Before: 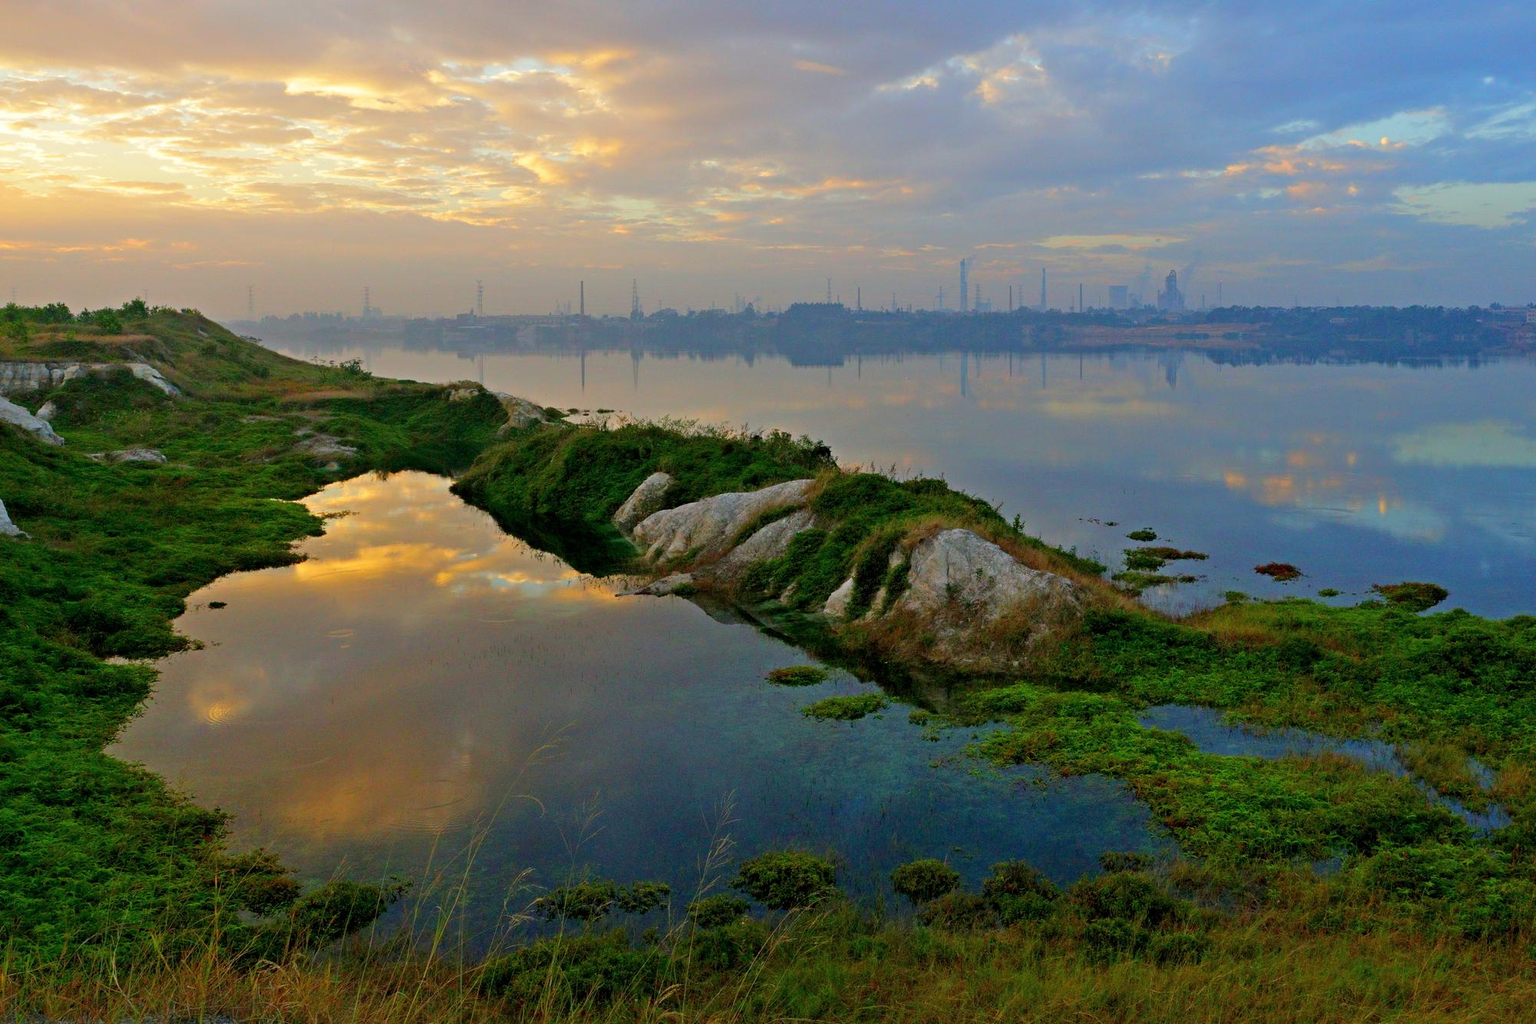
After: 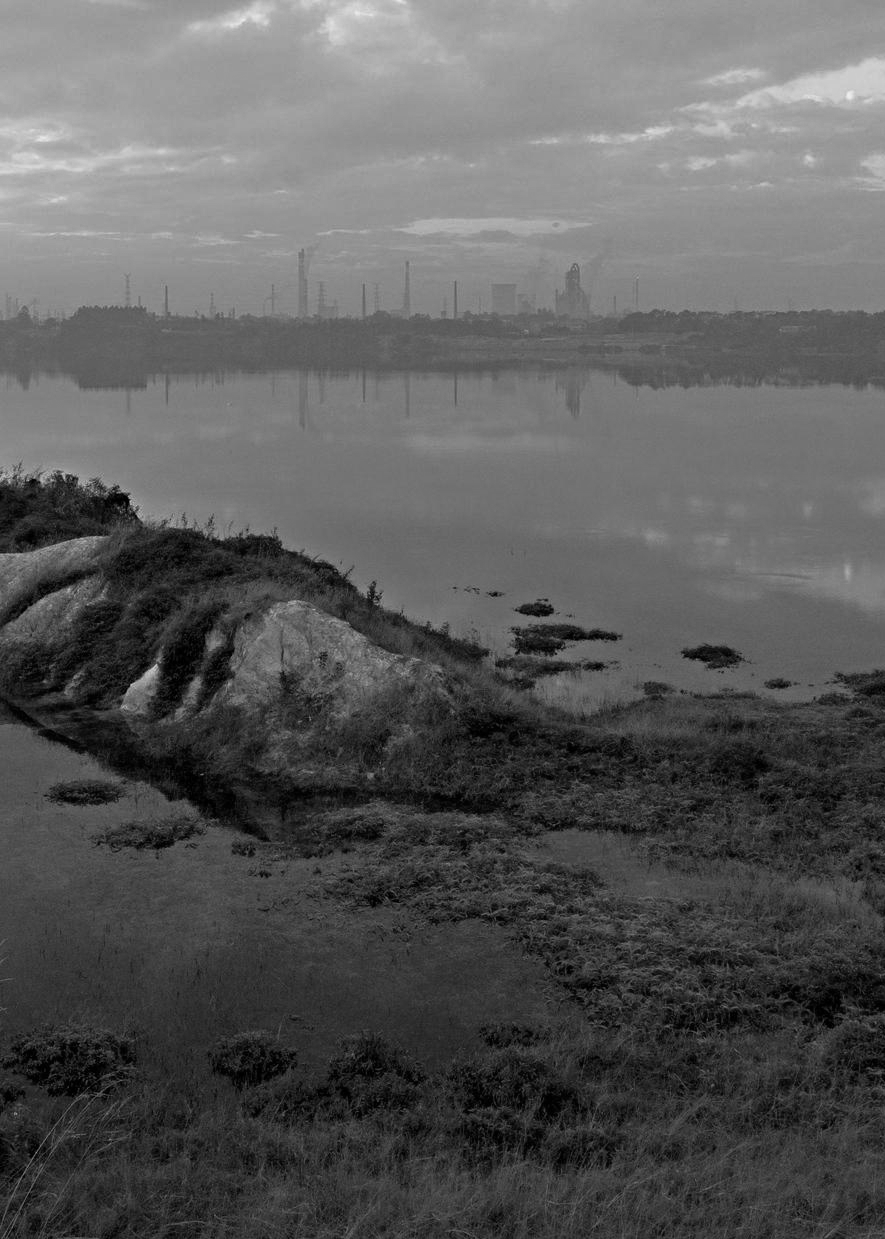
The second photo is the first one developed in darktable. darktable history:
exposure: exposure -0.04 EV, compensate highlight preservation false
vibrance: vibrance 100%
crop: left 47.628%, top 6.643%, right 7.874%
tone equalizer: on, module defaults
white balance: red 1.127, blue 0.943
base curve: curves: ch0 [(0, 0) (0.257, 0.25) (0.482, 0.586) (0.757, 0.871) (1, 1)]
color calibration: output gray [0.267, 0.423, 0.267, 0], illuminant same as pipeline (D50), adaptation none (bypass)
